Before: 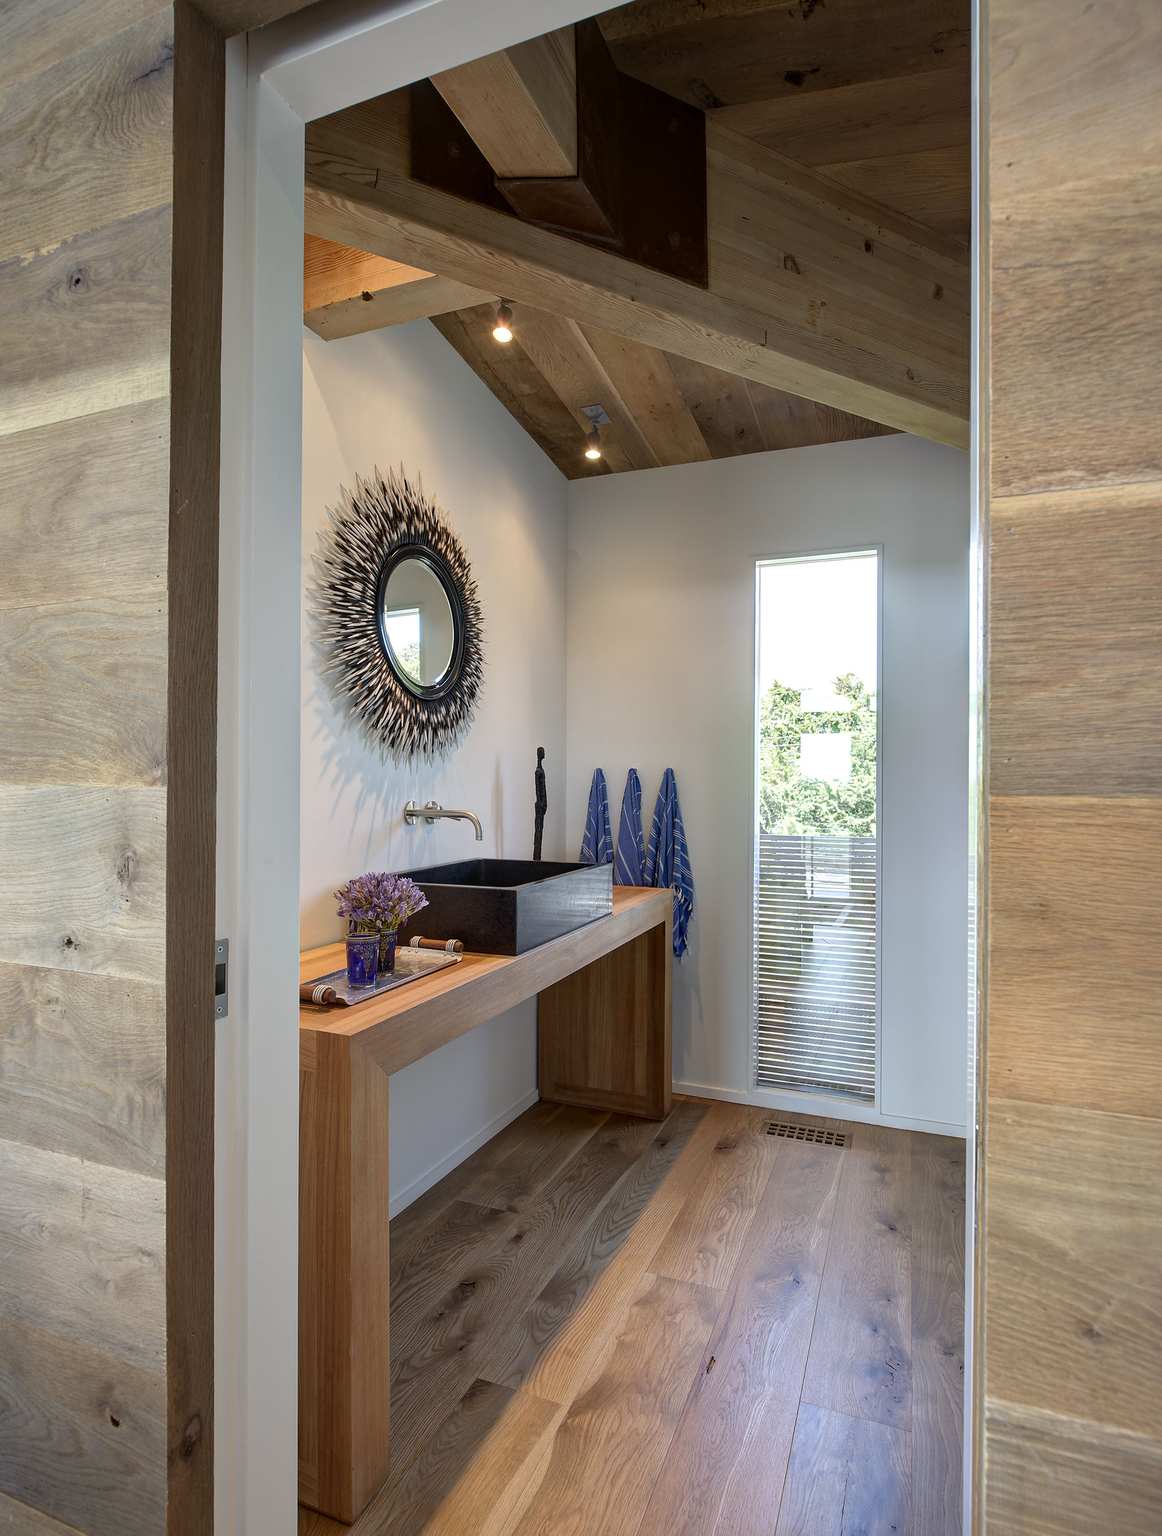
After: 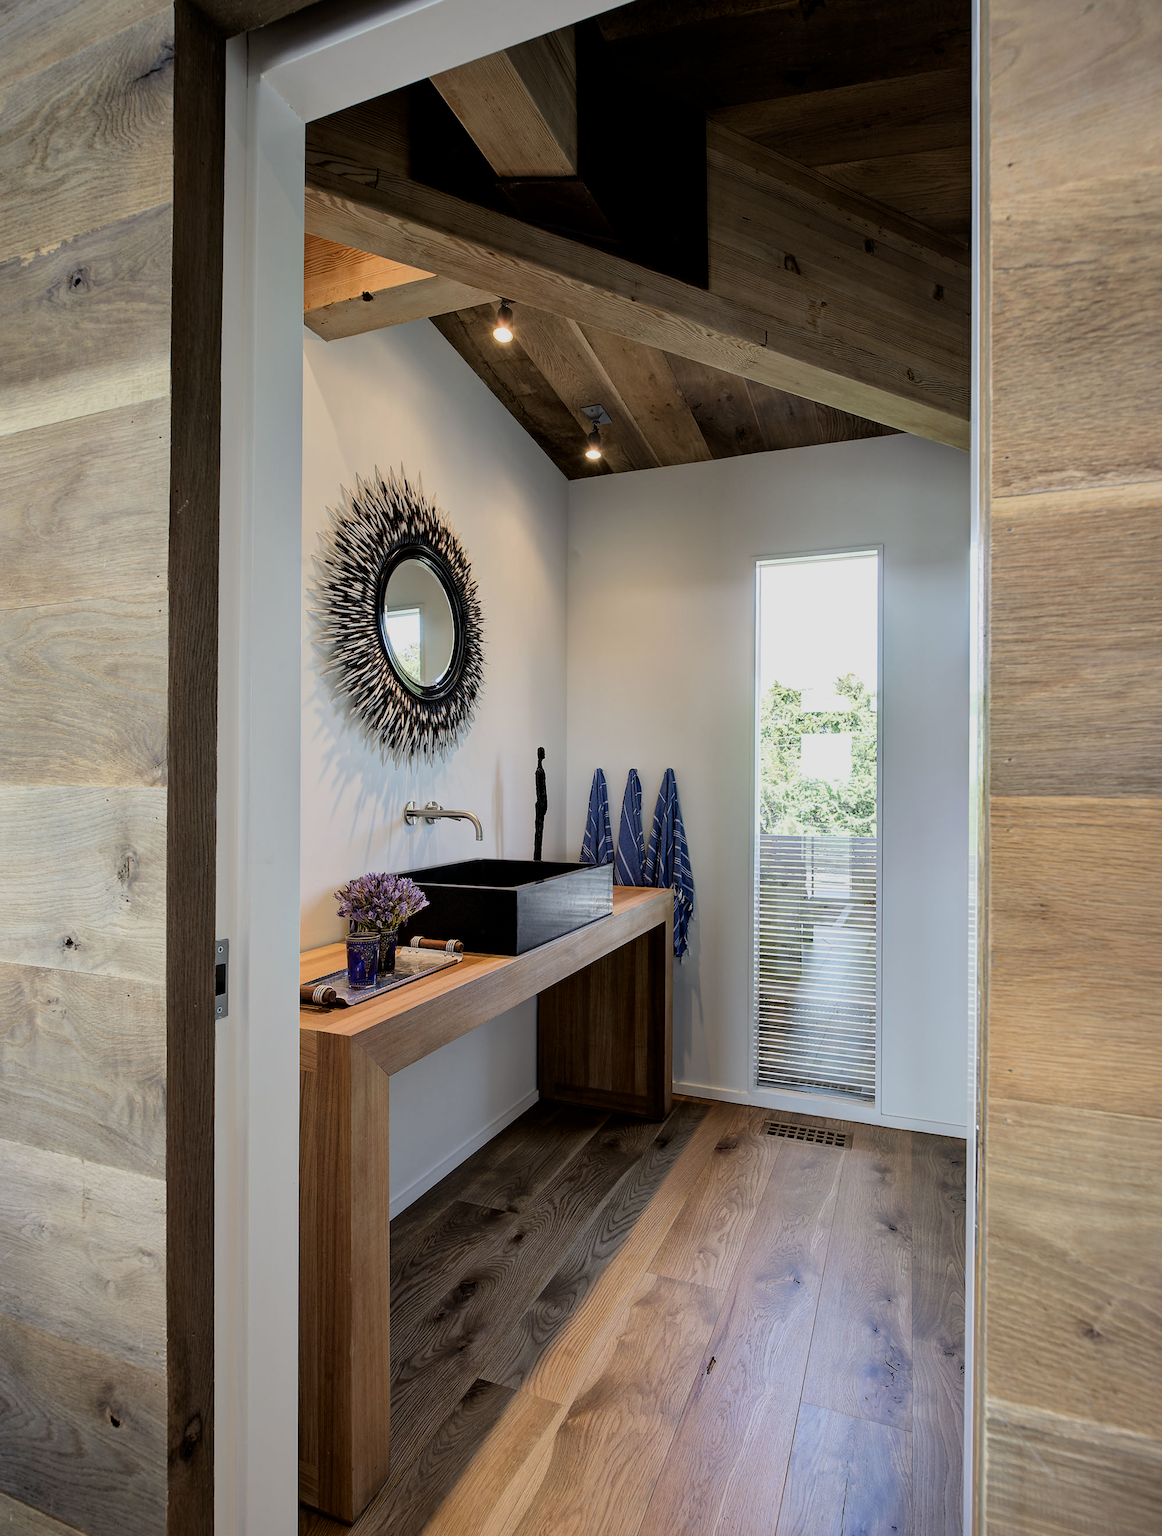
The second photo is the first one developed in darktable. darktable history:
contrast brightness saturation: contrast 0.028, brightness -0.035
filmic rgb: black relative exposure -5.07 EV, white relative exposure 3.99 EV, hardness 2.91, contrast 1.3, iterations of high-quality reconstruction 0
